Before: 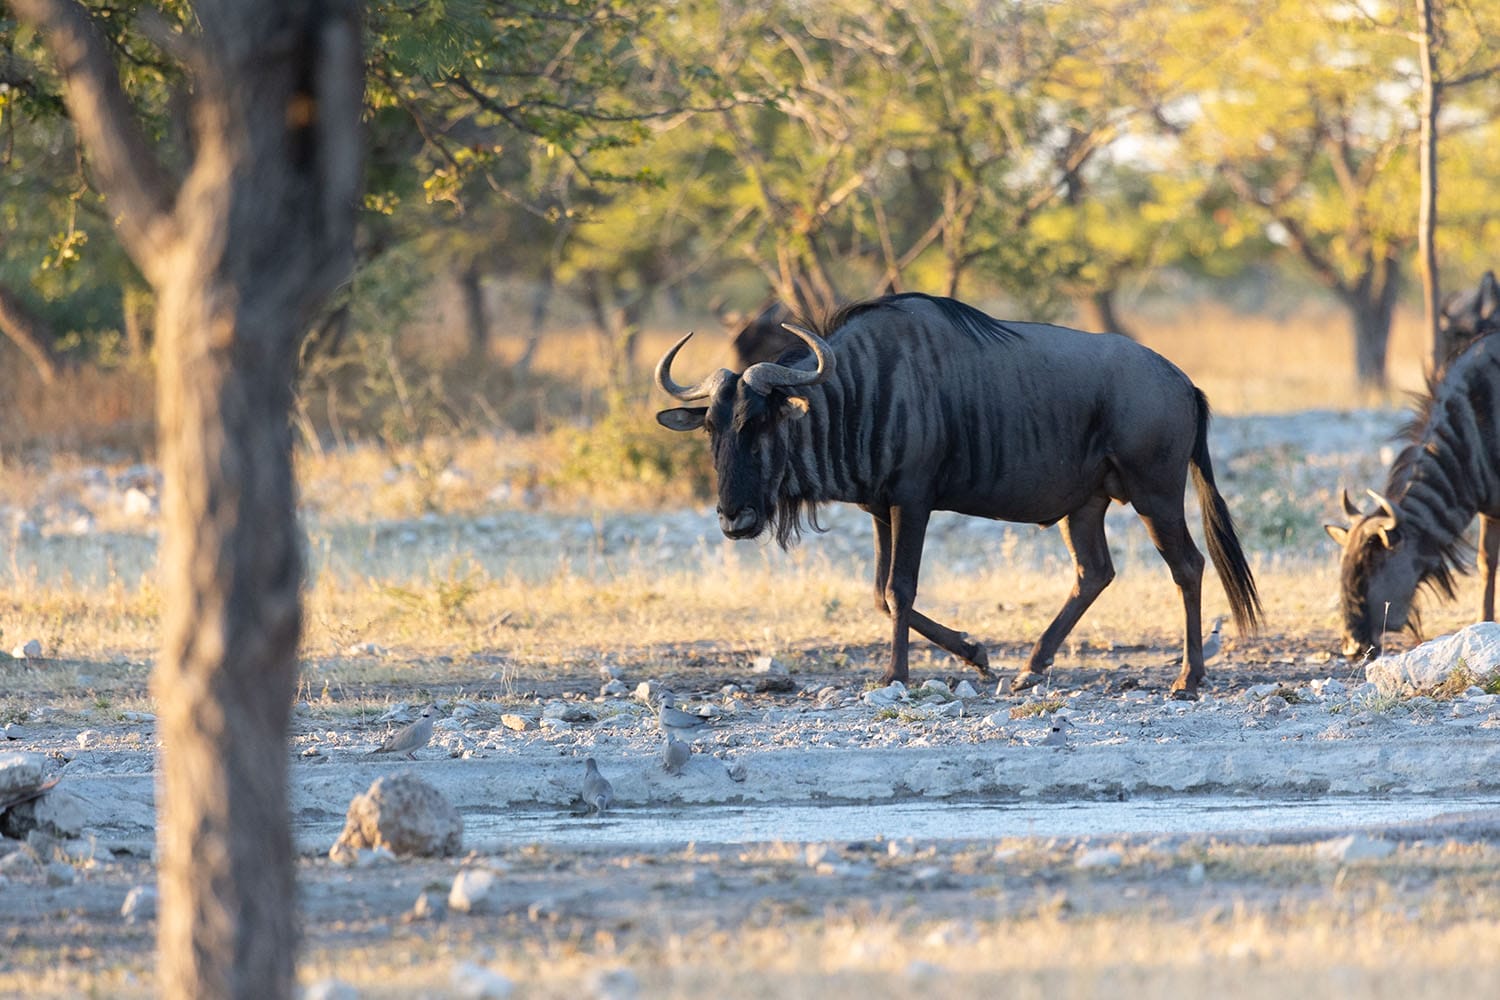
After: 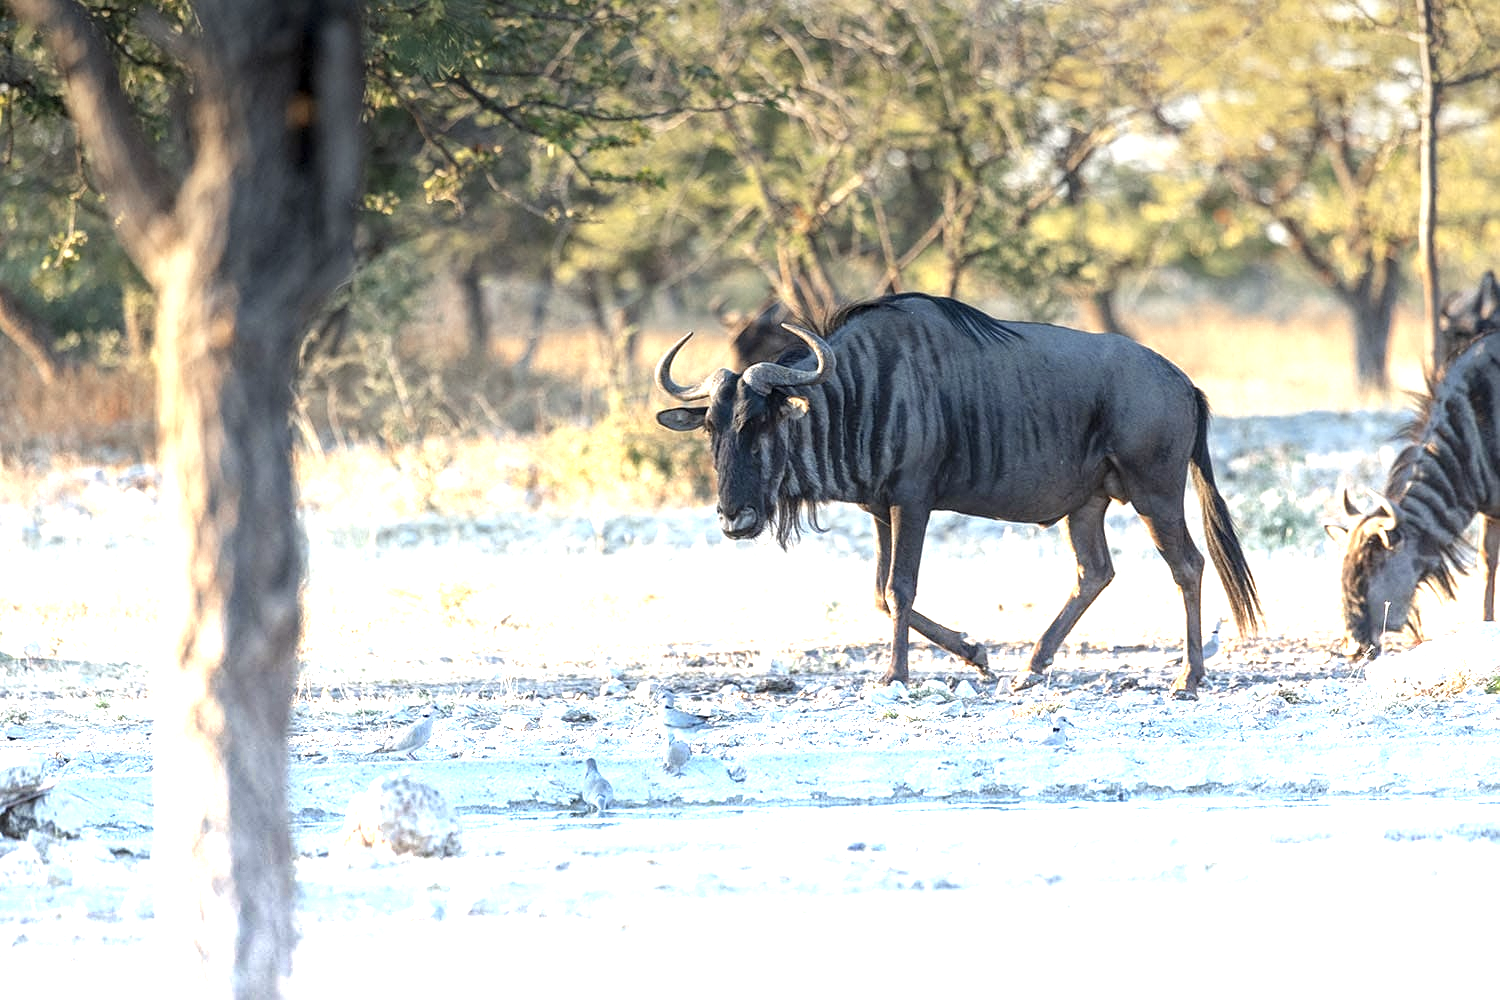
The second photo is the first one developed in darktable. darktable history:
white balance: red 0.978, blue 0.999
graduated density: density -3.9 EV
sharpen: amount 0.2
local contrast: detail 130%
color zones: curves: ch0 [(0, 0.5) (0.125, 0.4) (0.25, 0.5) (0.375, 0.4) (0.5, 0.4) (0.625, 0.35) (0.75, 0.35) (0.875, 0.5)]; ch1 [(0, 0.35) (0.125, 0.45) (0.25, 0.35) (0.375, 0.35) (0.5, 0.35) (0.625, 0.35) (0.75, 0.45) (0.875, 0.35)]; ch2 [(0, 0.6) (0.125, 0.5) (0.25, 0.5) (0.375, 0.6) (0.5, 0.6) (0.625, 0.5) (0.75, 0.5) (0.875, 0.5)]
